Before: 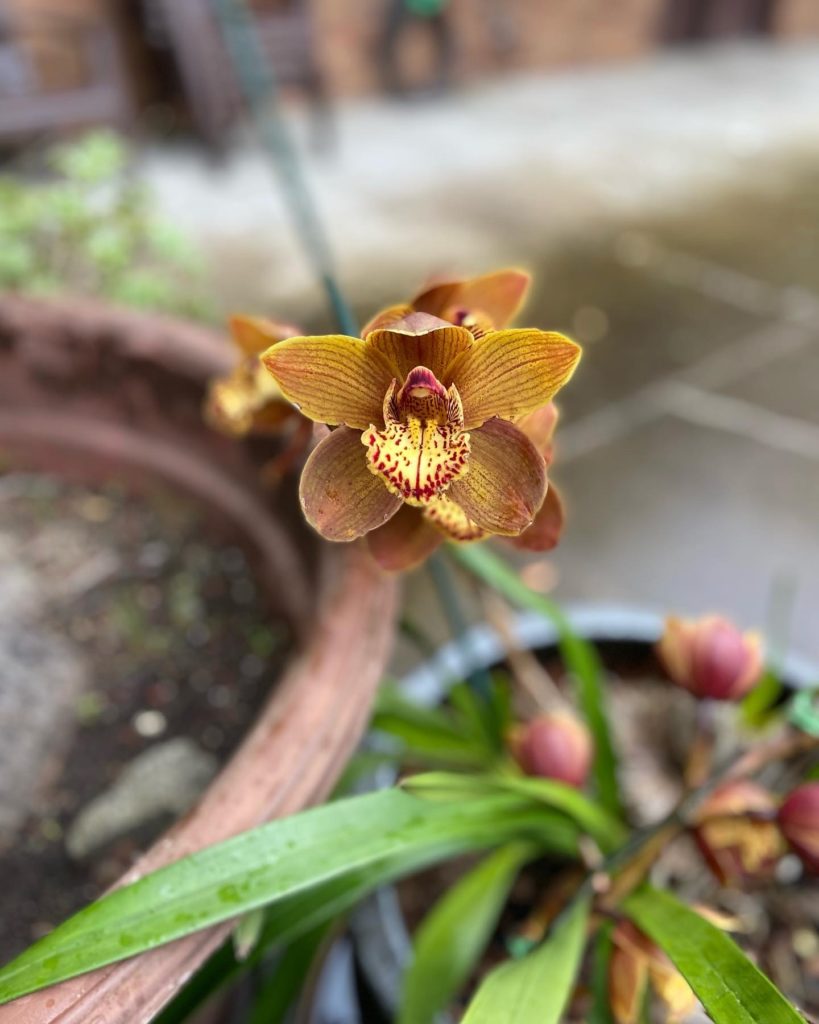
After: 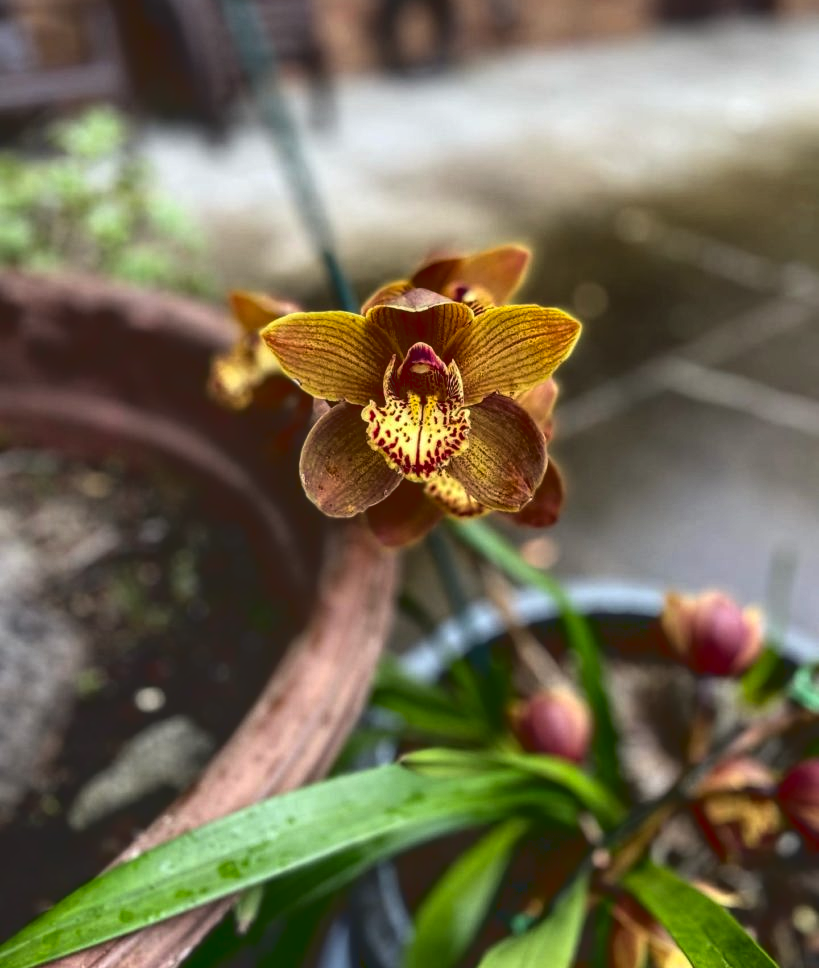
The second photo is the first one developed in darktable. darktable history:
tone equalizer: smoothing diameter 24.85%, edges refinement/feathering 11.52, preserve details guided filter
contrast brightness saturation: contrast 0.084, saturation 0.199
base curve: curves: ch0 [(0, 0.02) (0.083, 0.036) (1, 1)]
crop and rotate: top 2.354%, bottom 3.078%
exposure: exposure -0.052 EV, compensate highlight preservation false
local contrast: detail 130%
